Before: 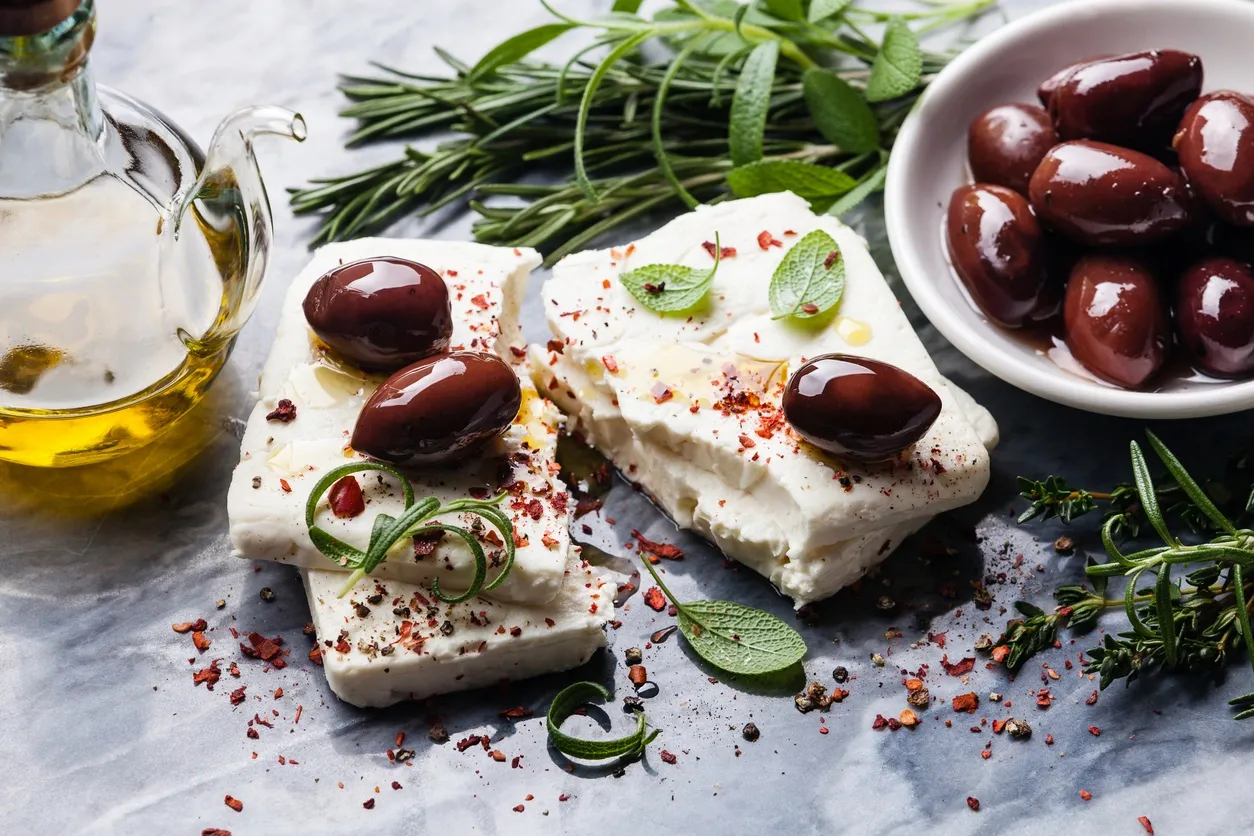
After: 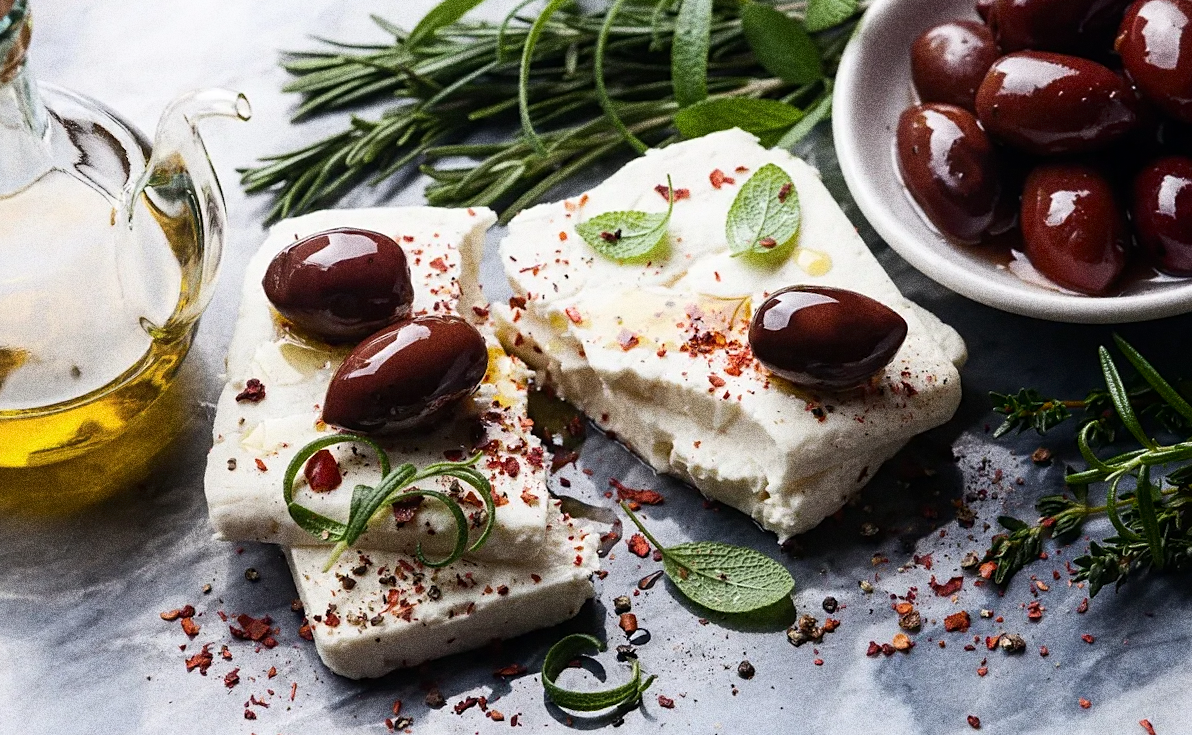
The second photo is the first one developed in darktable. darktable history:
shadows and highlights: shadows -54.3, highlights 86.09, soften with gaussian
grain: coarseness 10.62 ISO, strength 55.56%
sharpen: amount 0.2
tone curve: curves: ch0 [(0, 0) (0.405, 0.351) (1, 1)]
rotate and perspective: rotation -5°, crop left 0.05, crop right 0.952, crop top 0.11, crop bottom 0.89
